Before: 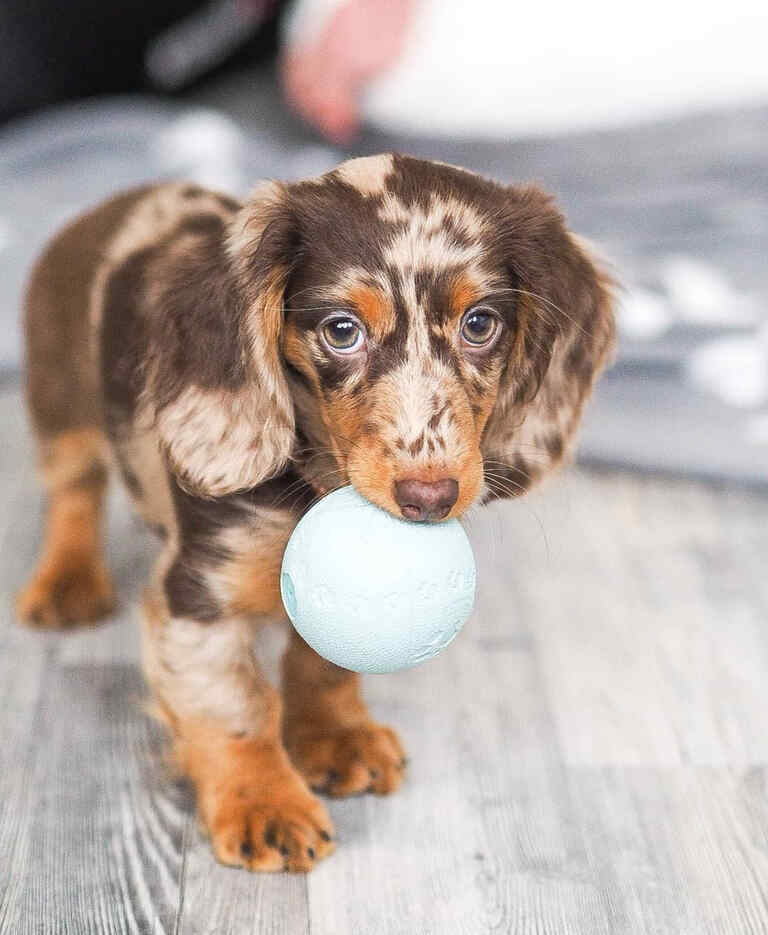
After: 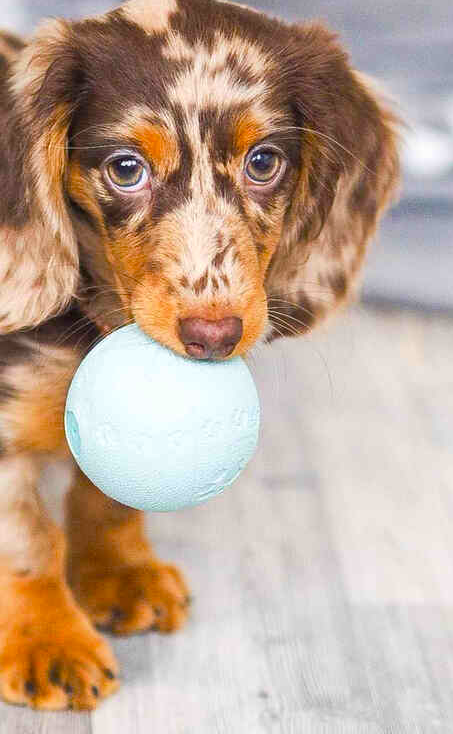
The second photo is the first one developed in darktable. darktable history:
crop and rotate: left 28.232%, top 17.407%, right 12.714%, bottom 4.014%
velvia: strength 31.85%, mid-tones bias 0.204
